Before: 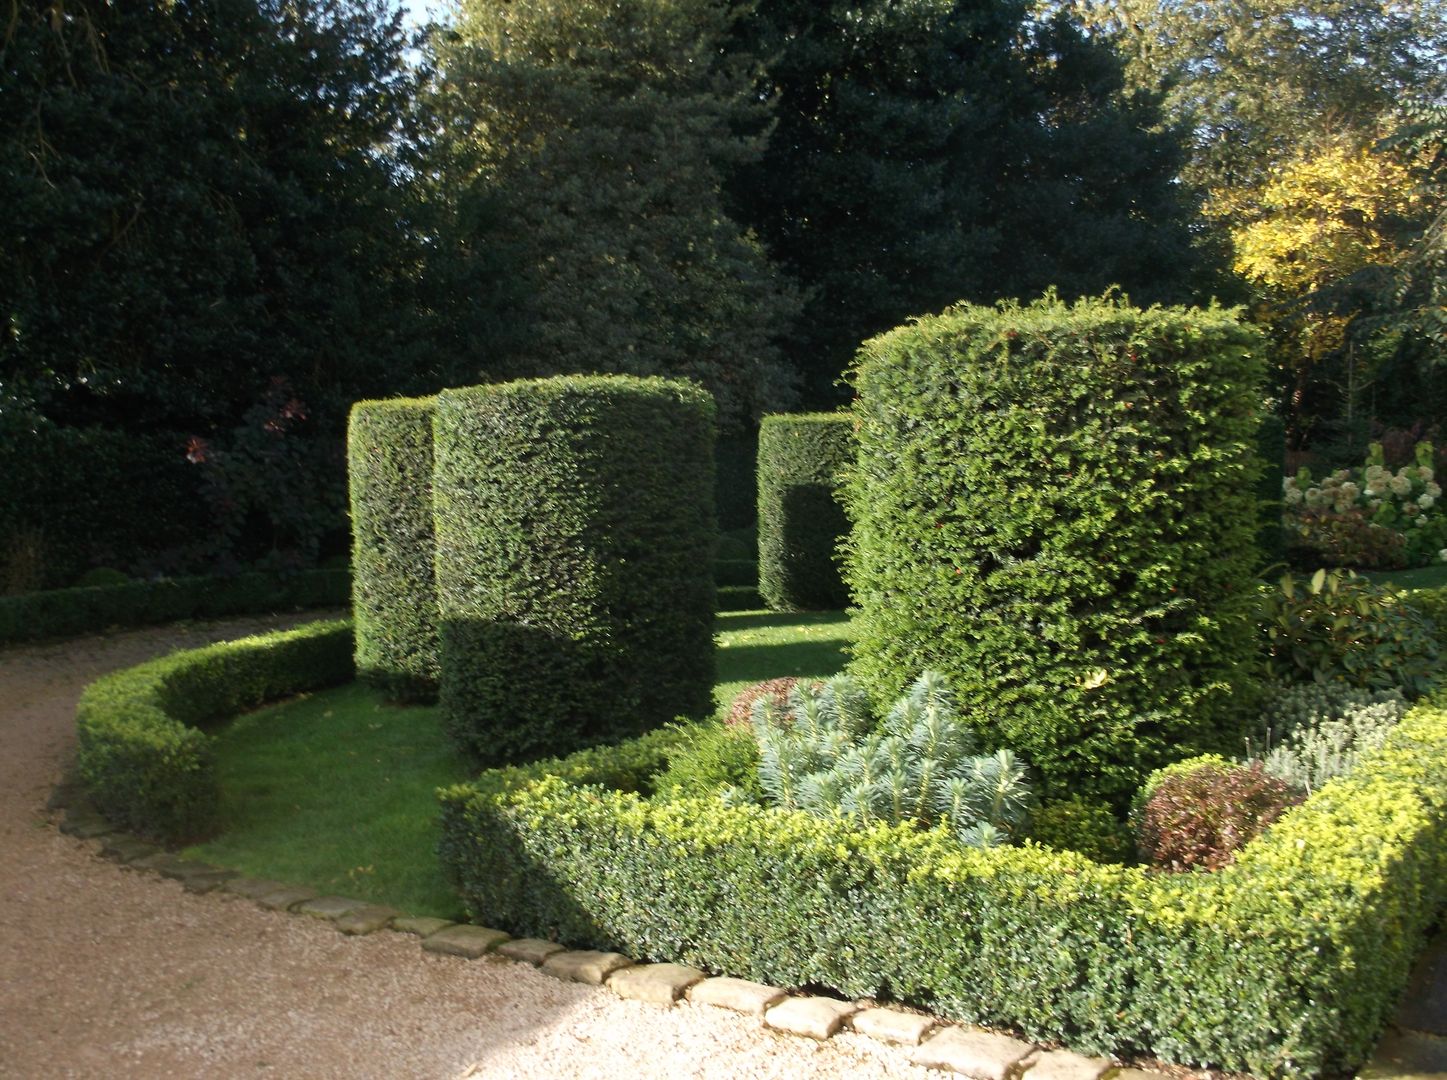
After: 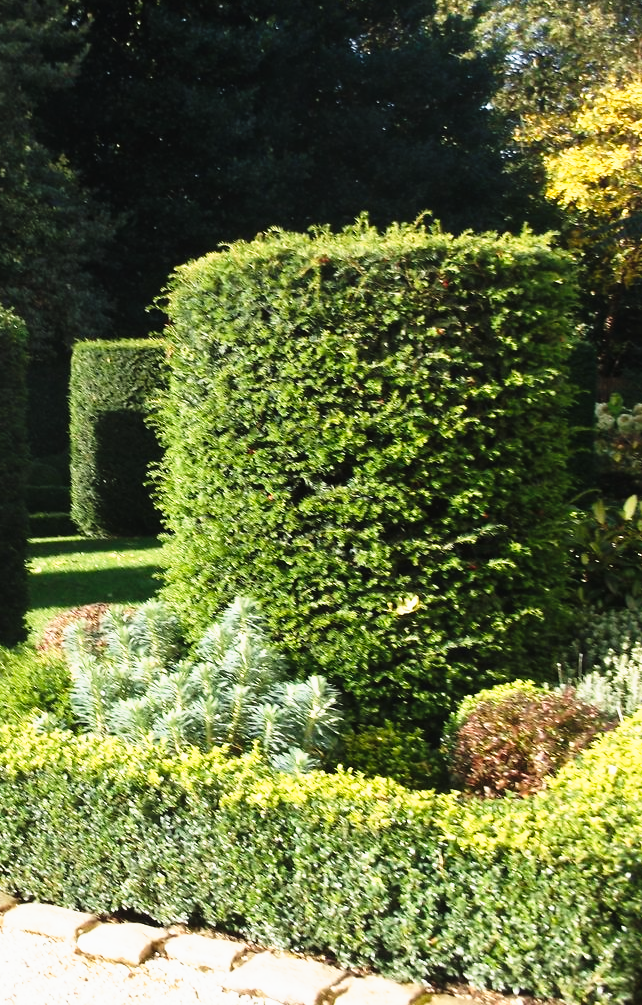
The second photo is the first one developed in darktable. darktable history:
crop: left 47.586%, top 6.869%, right 7.977%
tone curve: curves: ch0 [(0, 0.018) (0.162, 0.128) (0.434, 0.478) (0.667, 0.785) (0.819, 0.943) (1, 0.991)]; ch1 [(0, 0) (0.402, 0.36) (0.476, 0.449) (0.506, 0.505) (0.523, 0.518) (0.579, 0.626) (0.641, 0.668) (0.693, 0.745) (0.861, 0.934) (1, 1)]; ch2 [(0, 0) (0.424, 0.388) (0.483, 0.472) (0.503, 0.505) (0.521, 0.519) (0.547, 0.581) (0.582, 0.648) (0.699, 0.759) (0.997, 0.858)], preserve colors none
exposure: exposure -0.013 EV, compensate highlight preservation false
